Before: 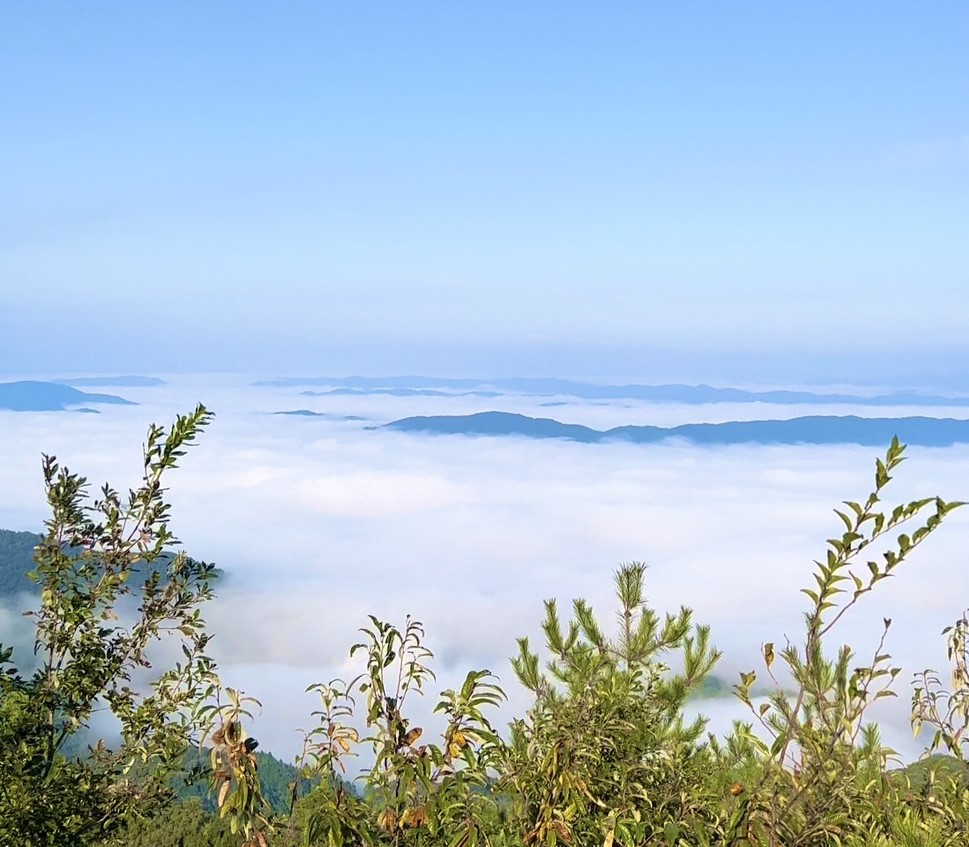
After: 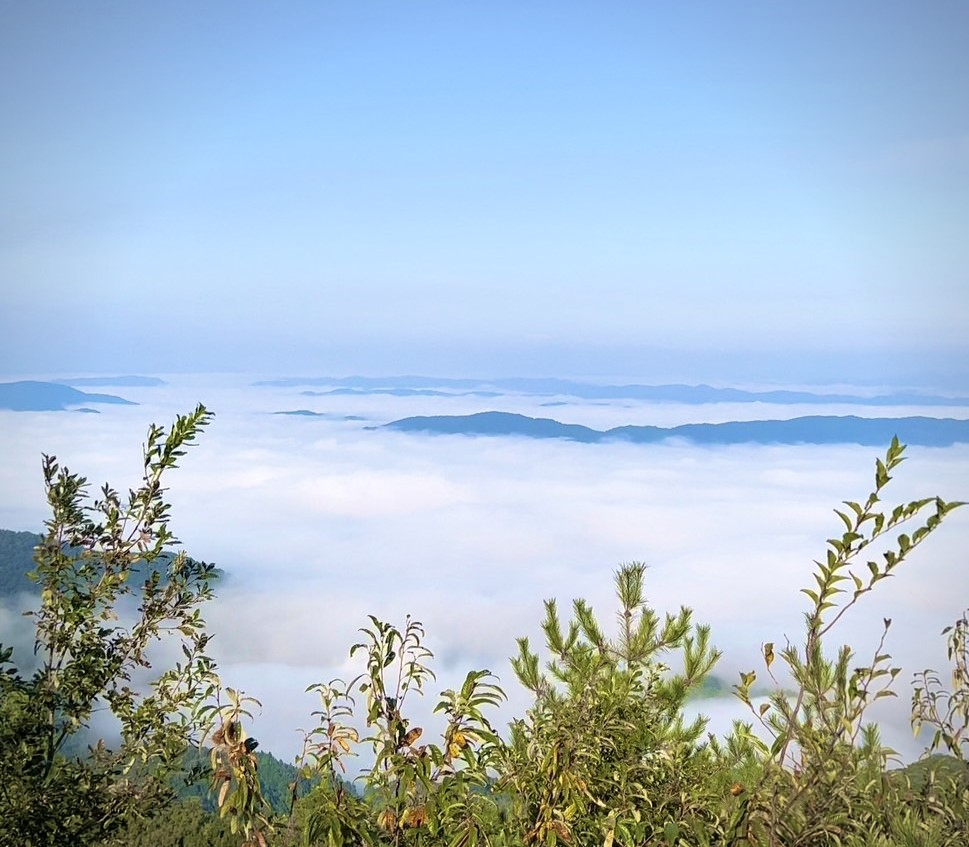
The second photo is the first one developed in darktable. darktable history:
vignetting: brightness -0.424, saturation -0.199
tone equalizer: on, module defaults
